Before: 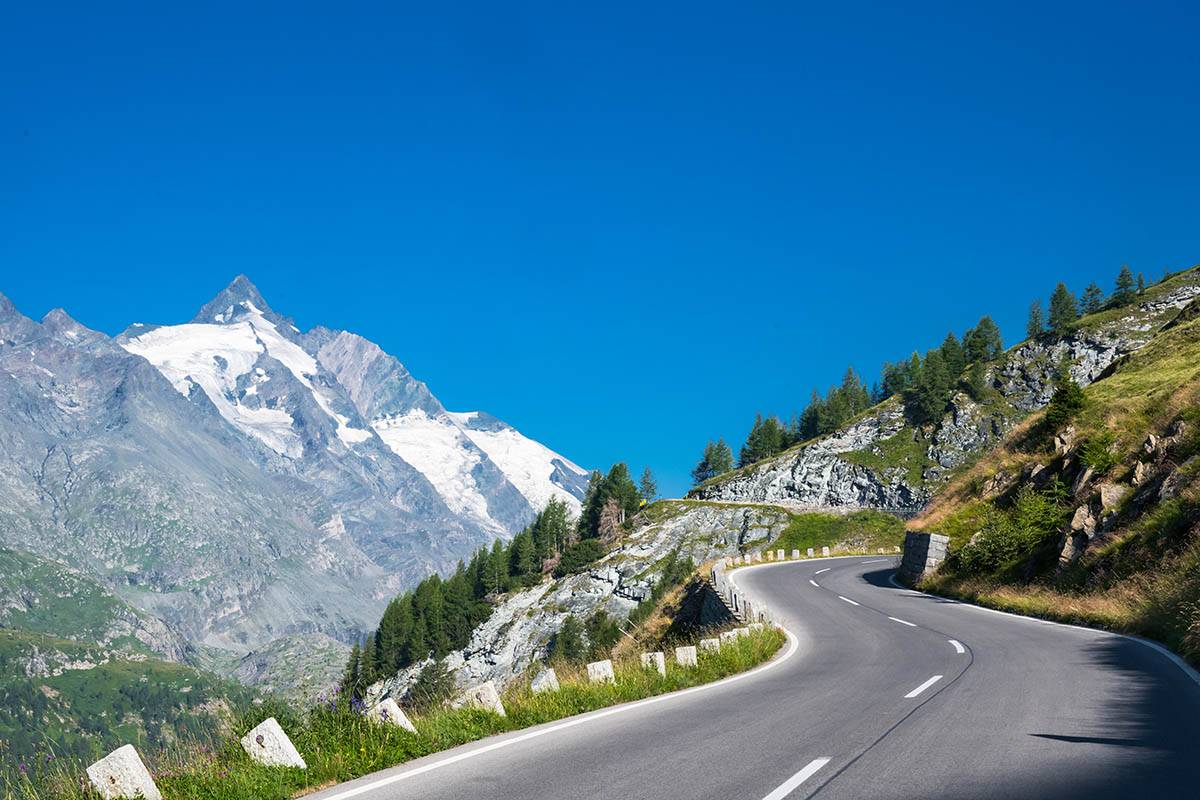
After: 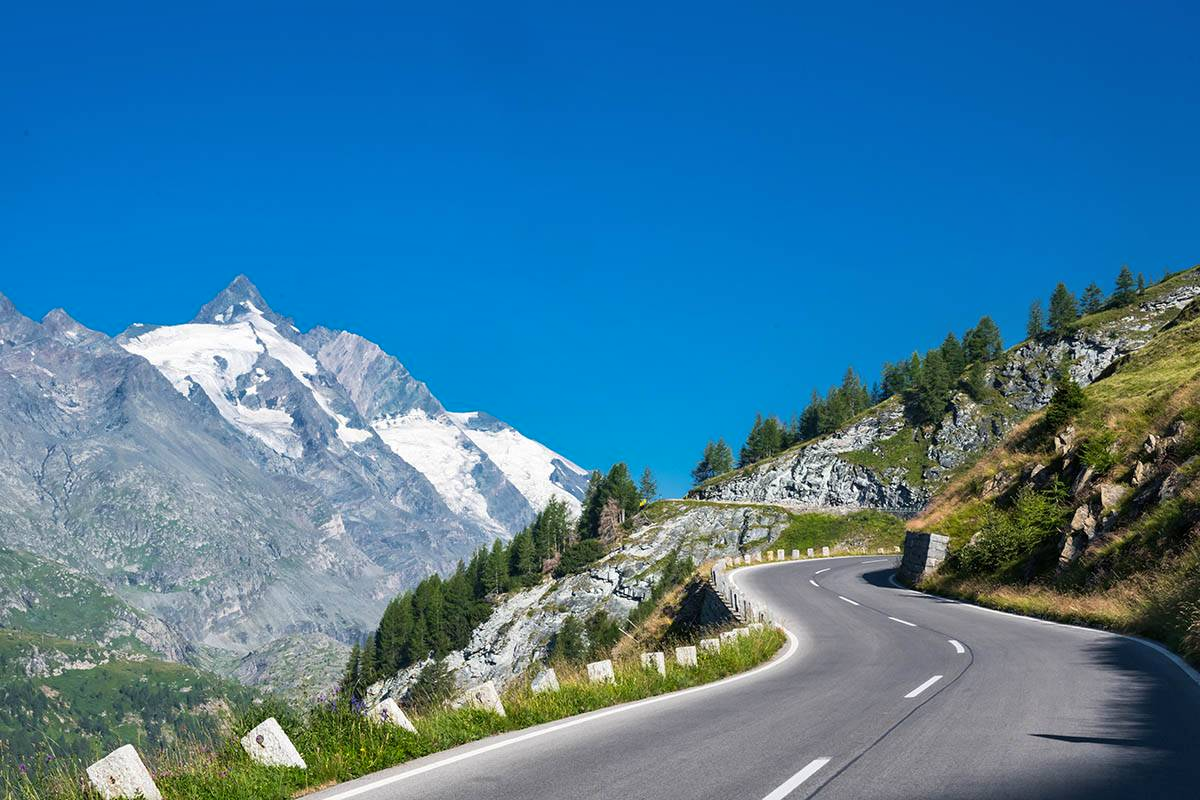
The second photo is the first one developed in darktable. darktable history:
shadows and highlights: radius 108.05, shadows 23.31, highlights -59.11, low approximation 0.01, soften with gaussian
